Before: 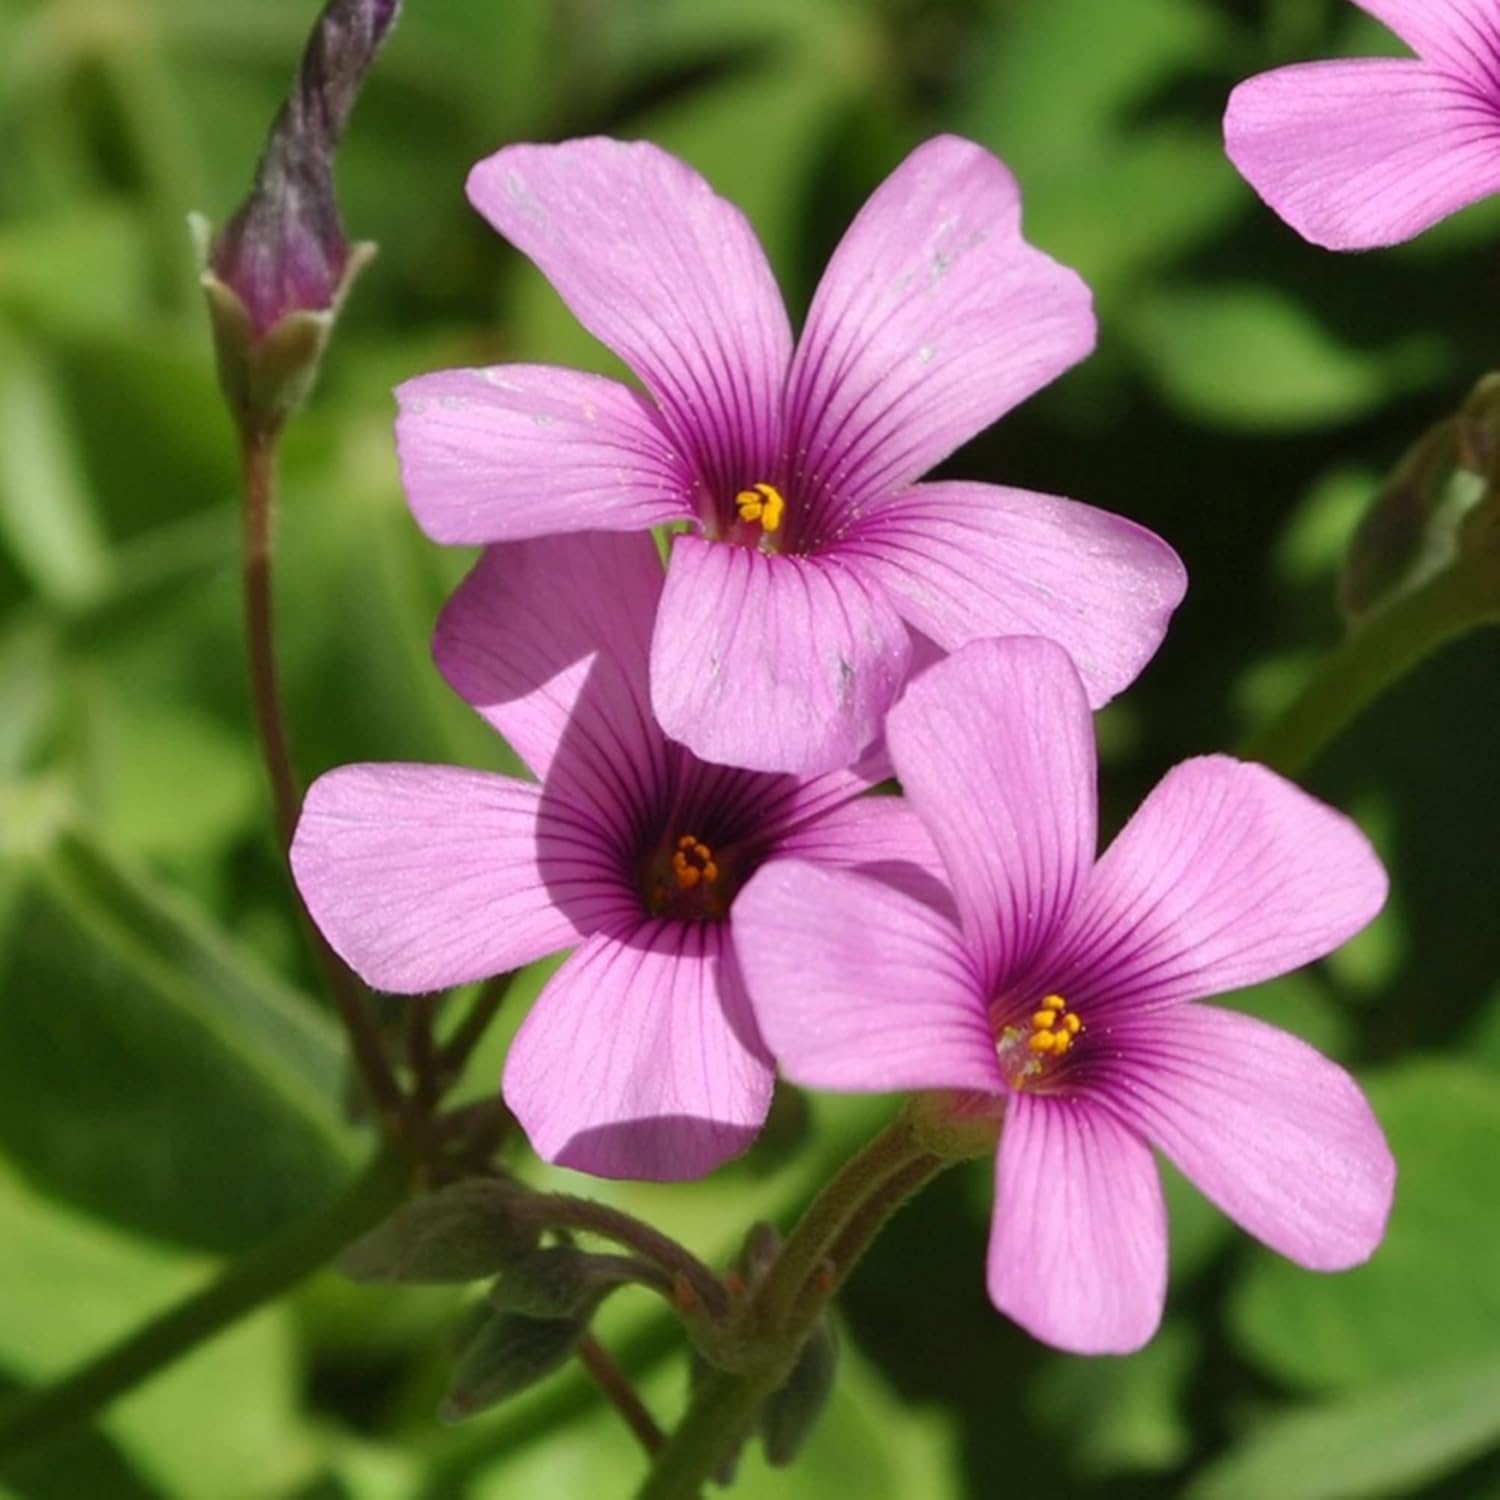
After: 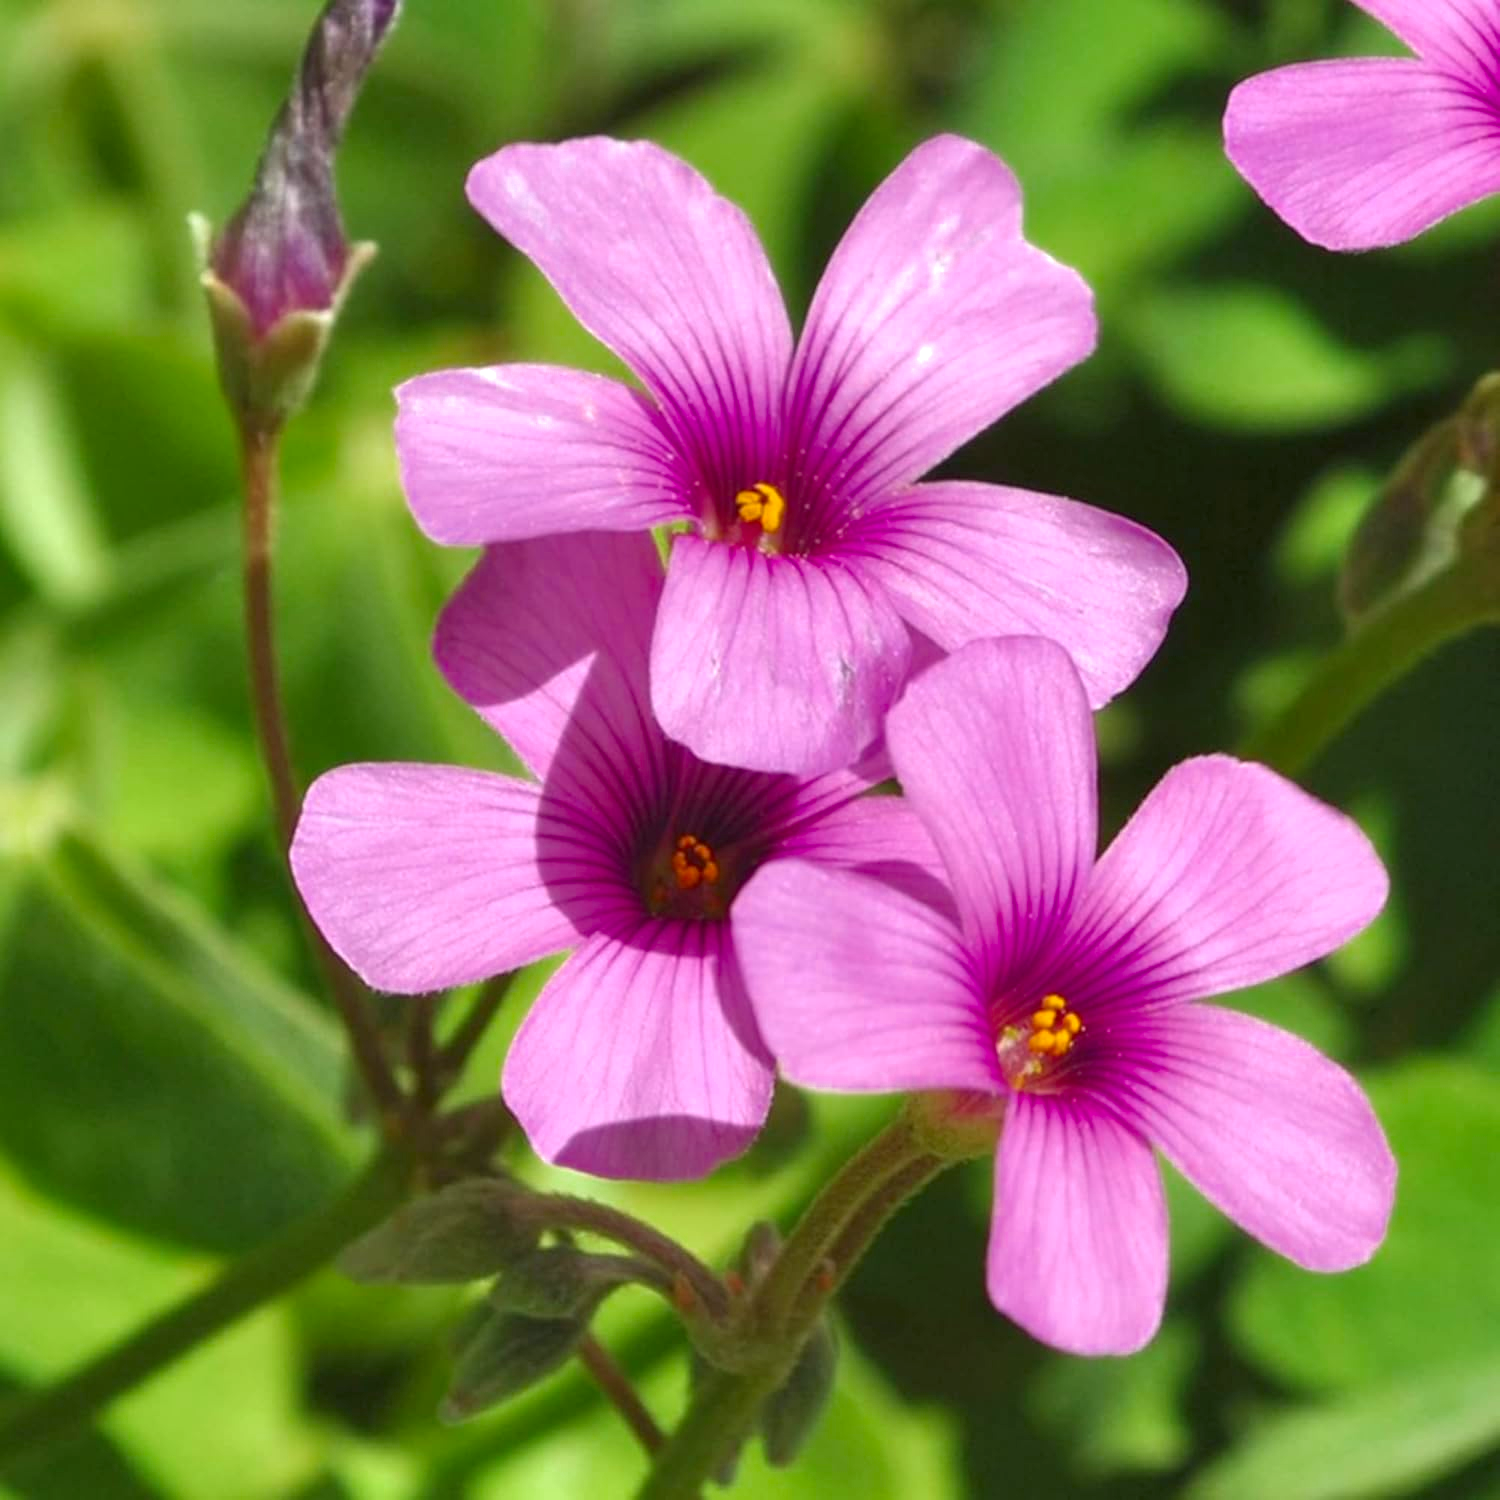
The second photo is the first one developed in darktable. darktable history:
exposure: black level correction 0, exposure 1.199 EV, compensate exposure bias true, compensate highlight preservation false
color zones: curves: ch0 [(0.27, 0.396) (0.563, 0.504) (0.75, 0.5) (0.787, 0.307)]
